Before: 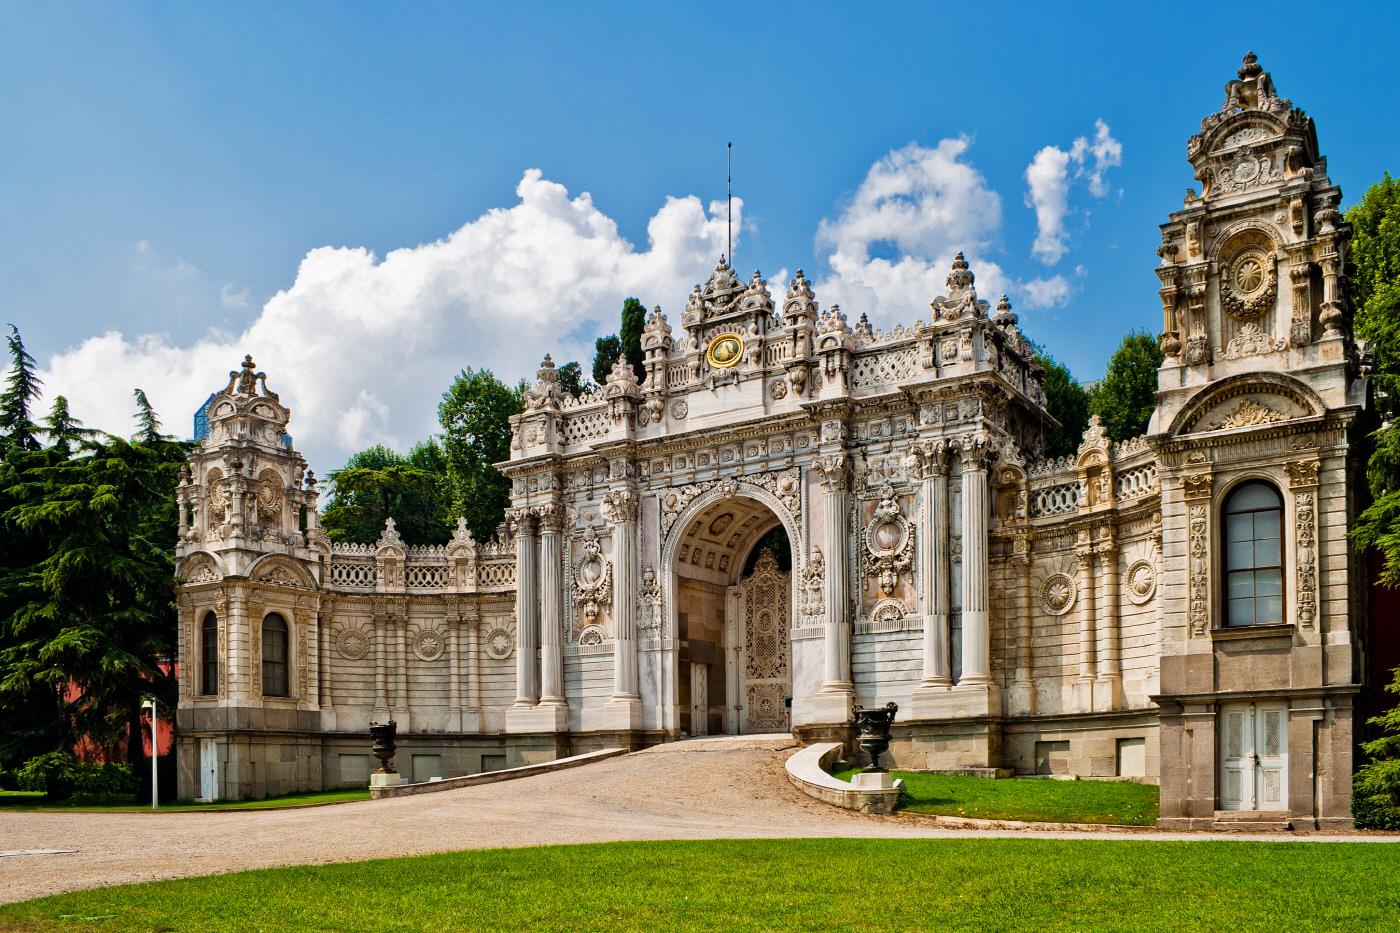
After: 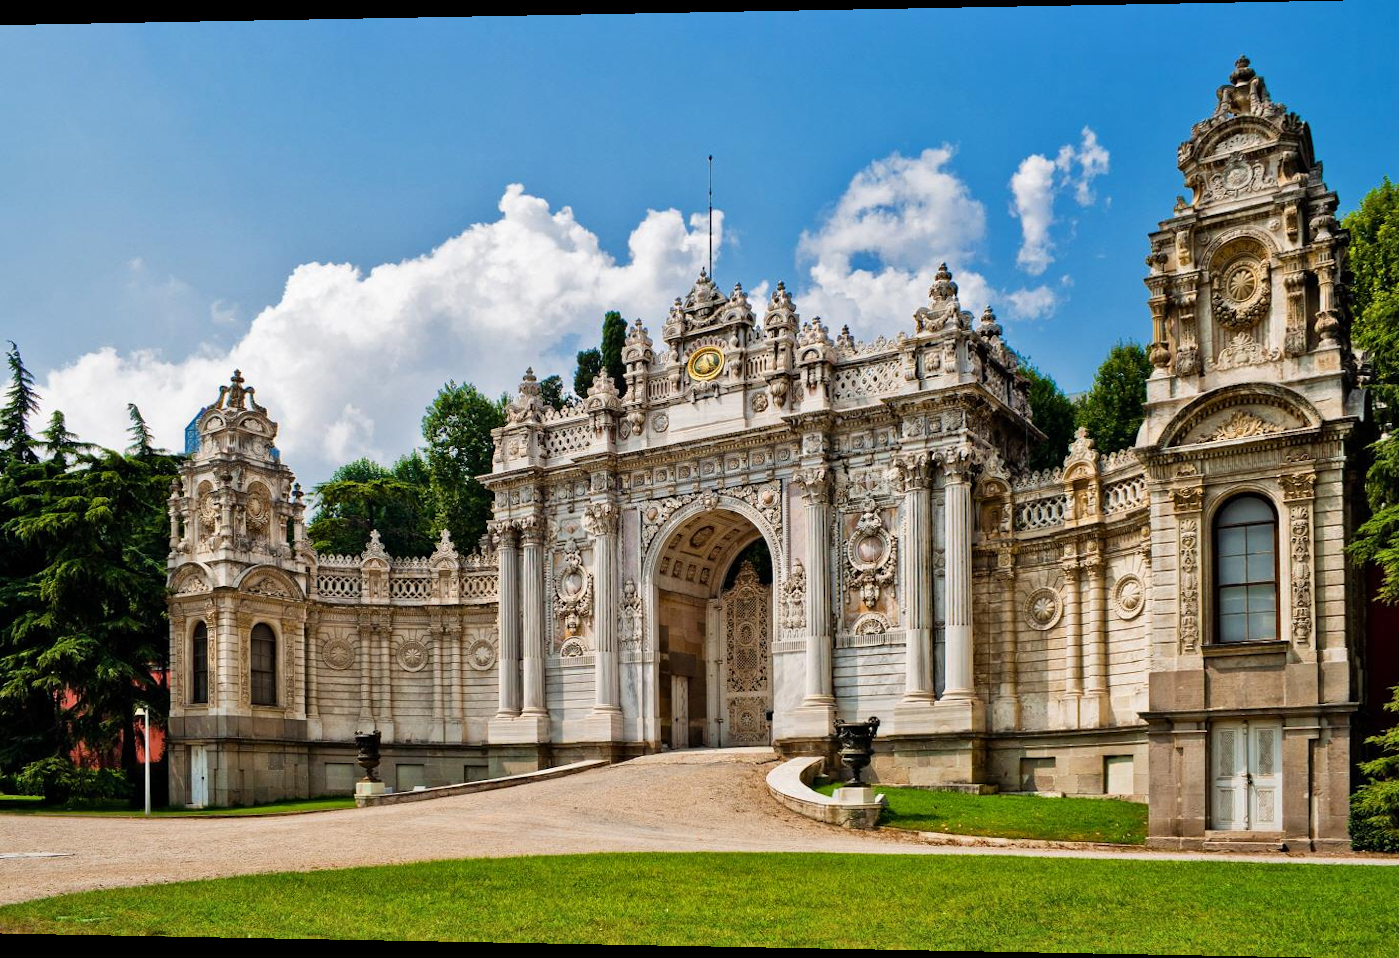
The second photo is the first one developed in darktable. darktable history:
rotate and perspective: lens shift (horizontal) -0.055, automatic cropping off
shadows and highlights: shadows 29.32, highlights -29.32, low approximation 0.01, soften with gaussian
